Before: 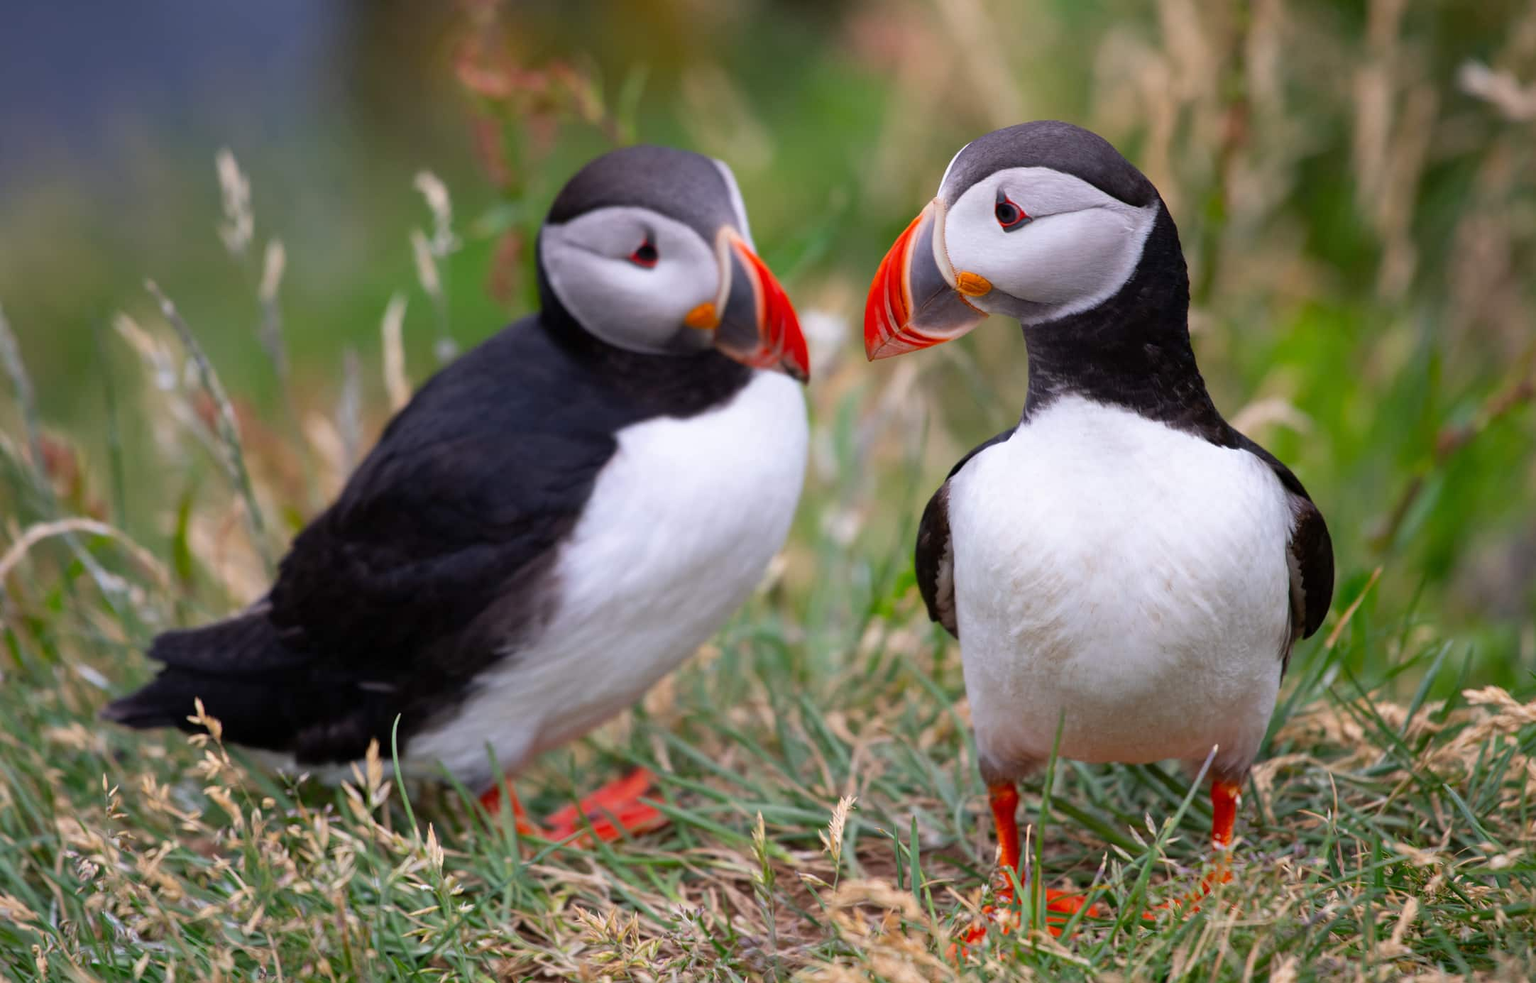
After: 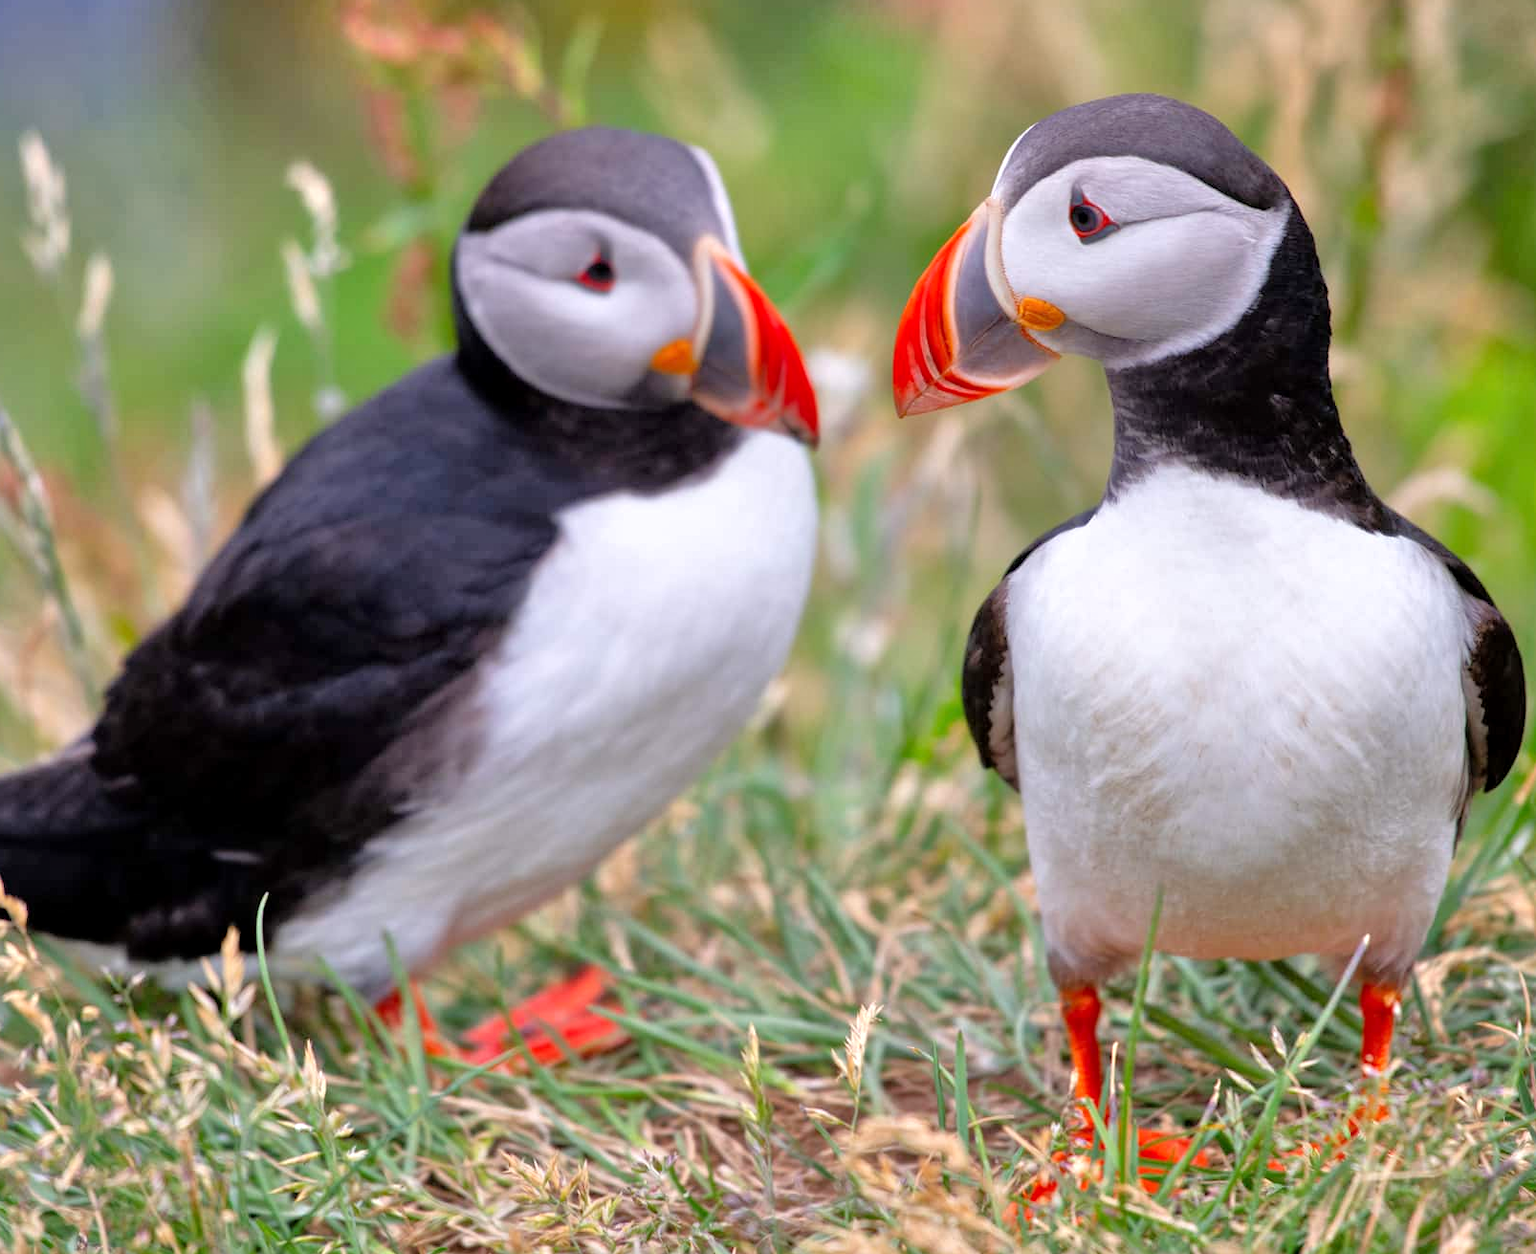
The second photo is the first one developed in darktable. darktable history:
crop and rotate: left 13.15%, top 5.251%, right 12.609%
tone equalizer: -7 EV 0.15 EV, -6 EV 0.6 EV, -5 EV 1.15 EV, -4 EV 1.33 EV, -3 EV 1.15 EV, -2 EV 0.6 EV, -1 EV 0.15 EV, mask exposure compensation -0.5 EV
local contrast: highlights 100%, shadows 100%, detail 120%, midtone range 0.2
